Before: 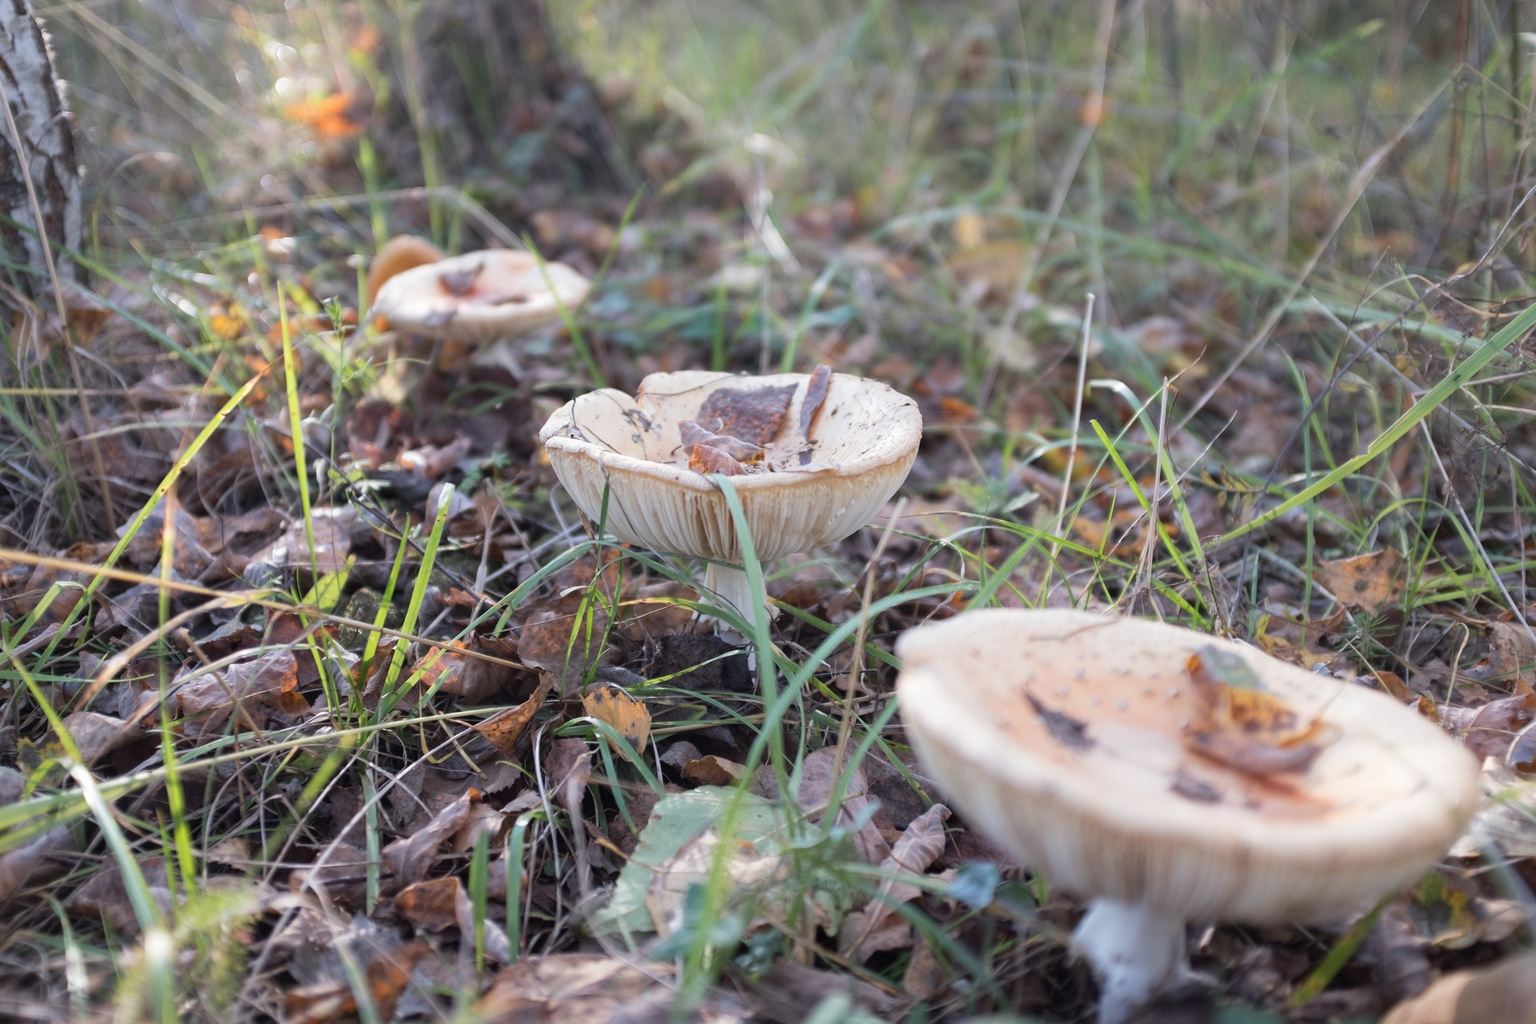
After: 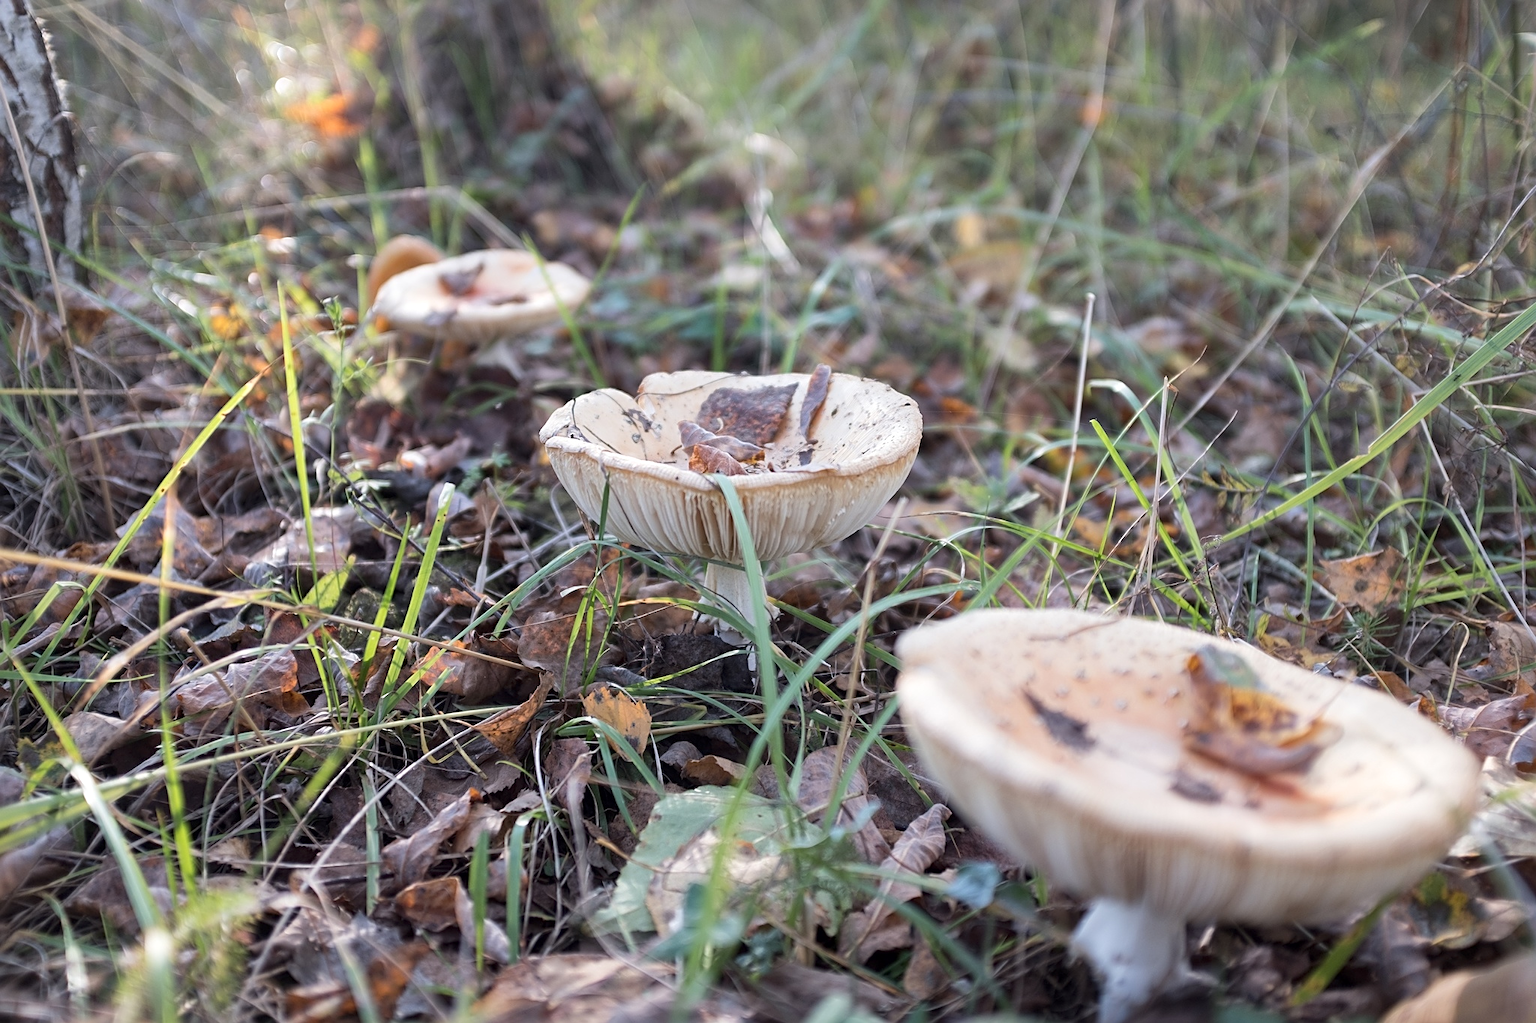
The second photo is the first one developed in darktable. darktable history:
local contrast: mode bilateral grid, contrast 20, coarseness 50, detail 130%, midtone range 0.2
sharpen: on, module defaults
